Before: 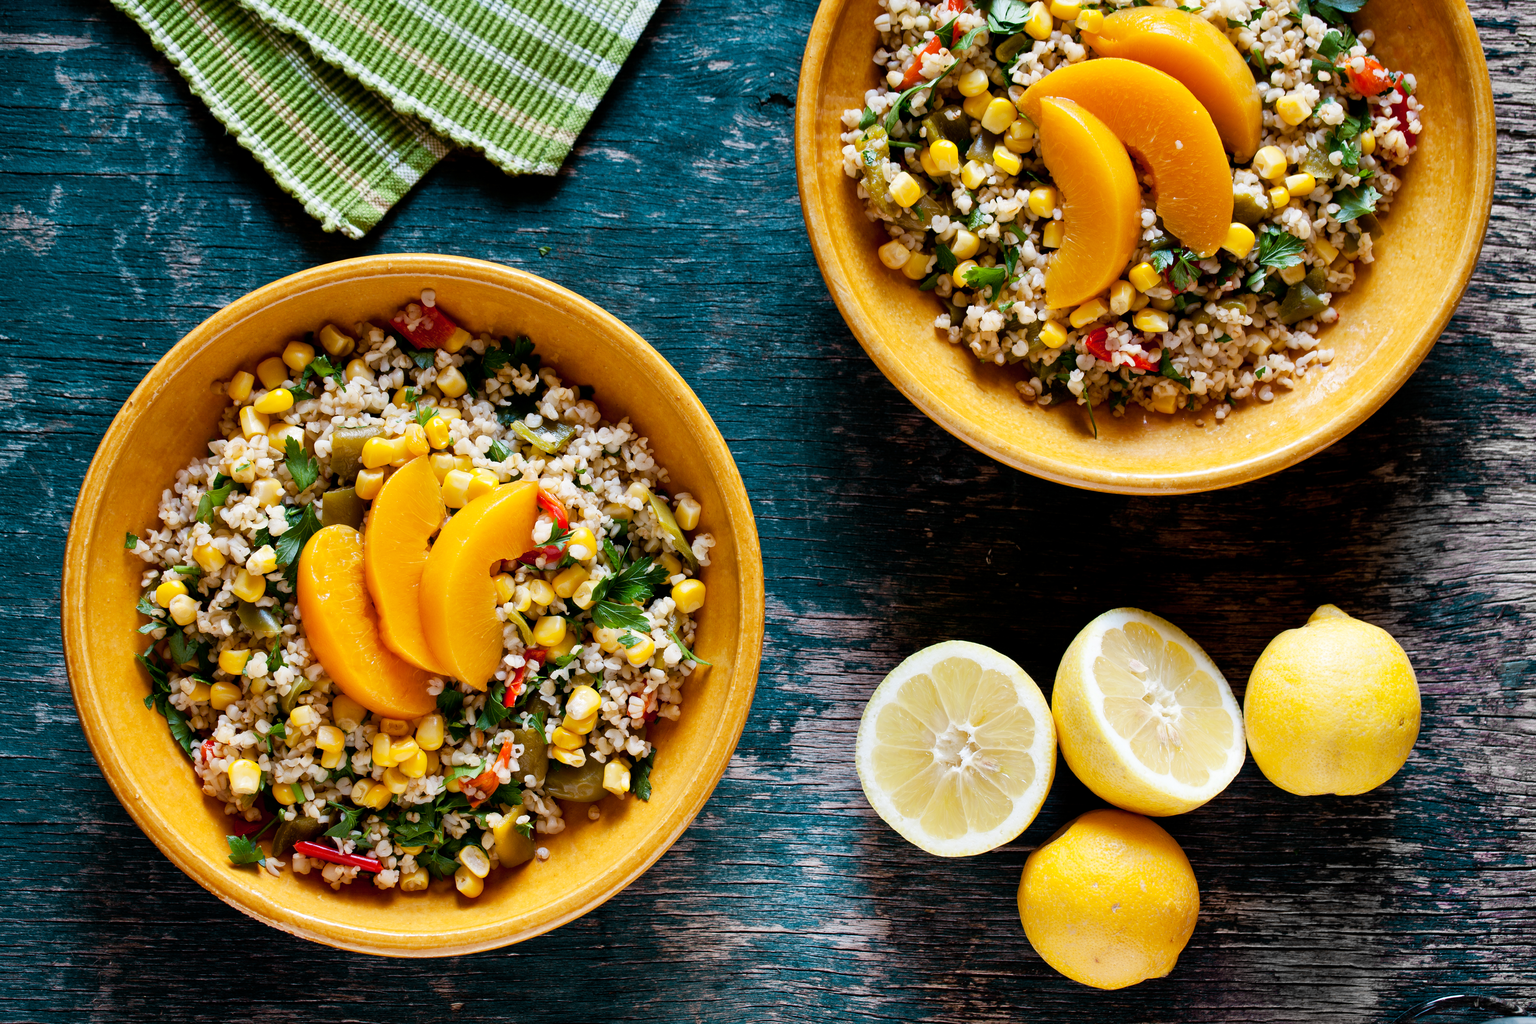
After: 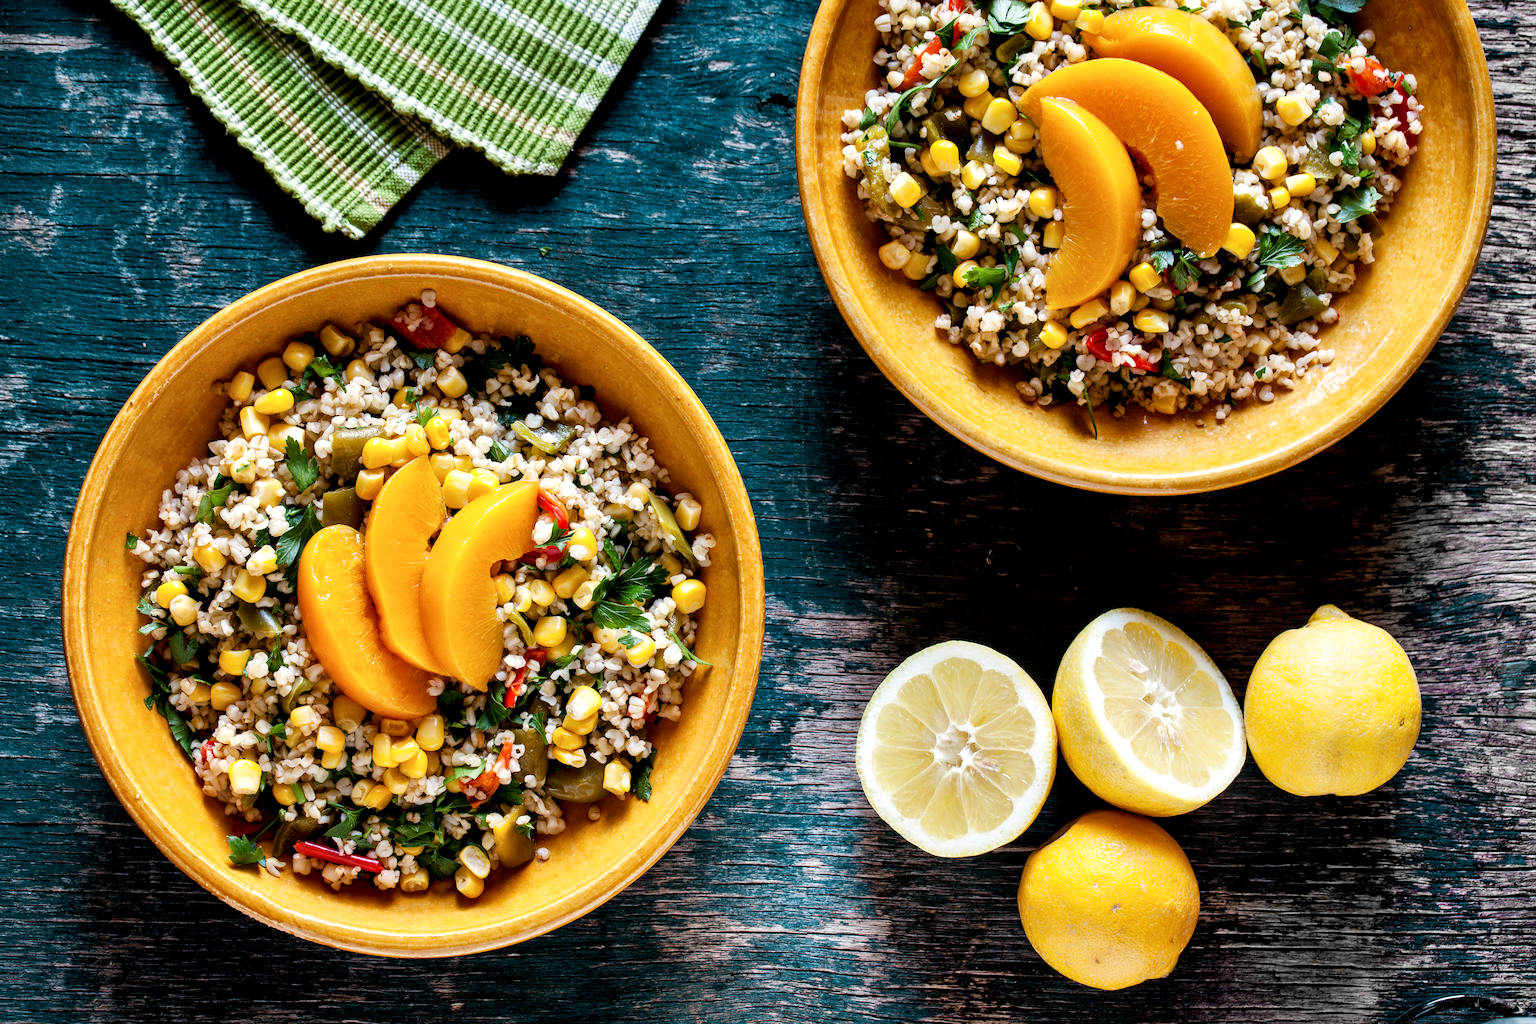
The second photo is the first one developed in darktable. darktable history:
local contrast: detail 134%, midtone range 0.749
